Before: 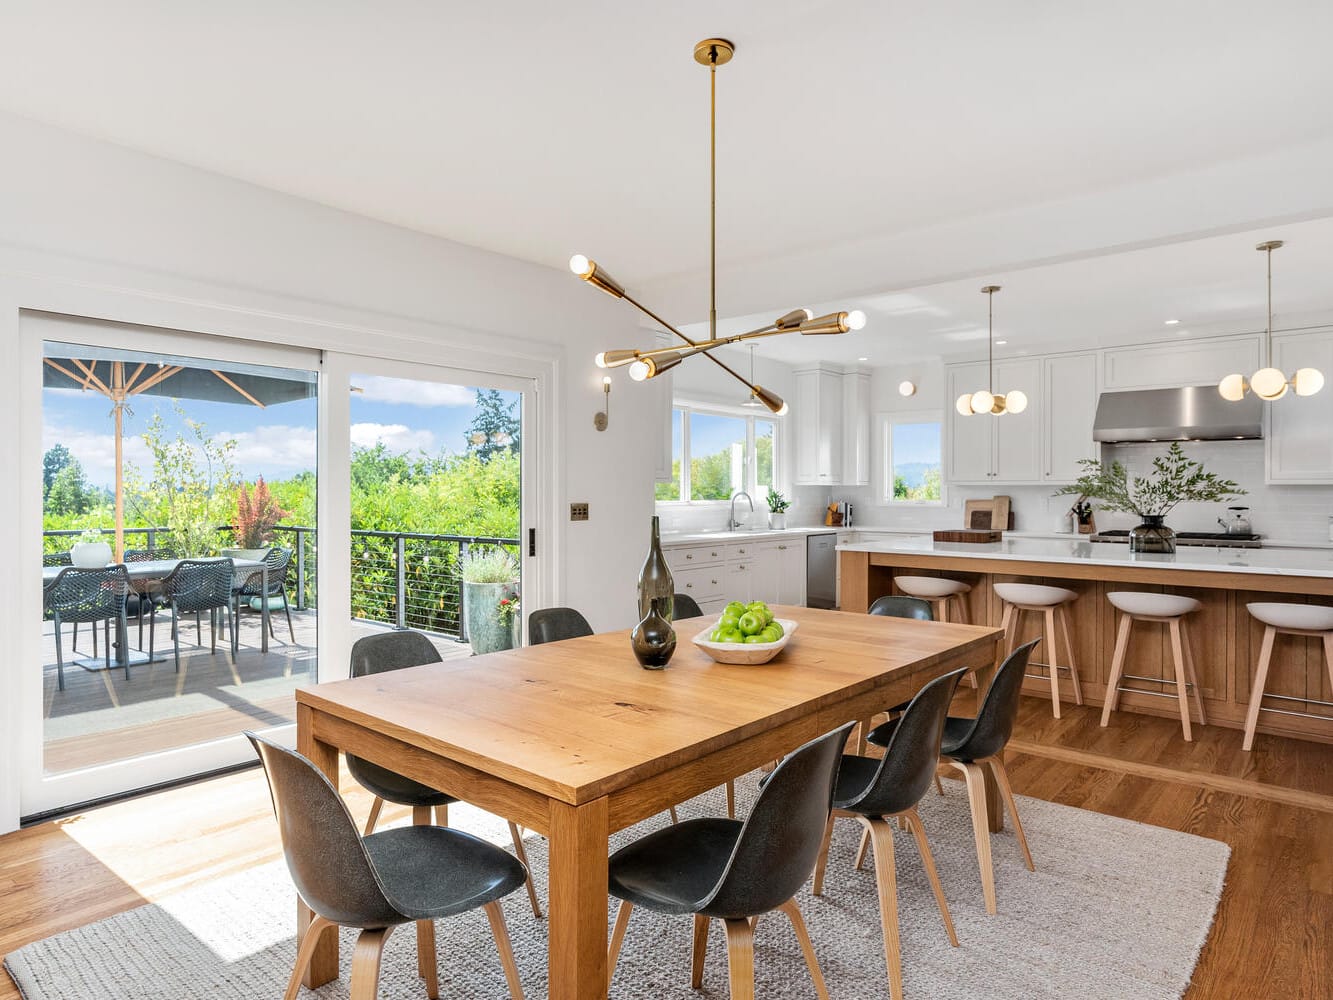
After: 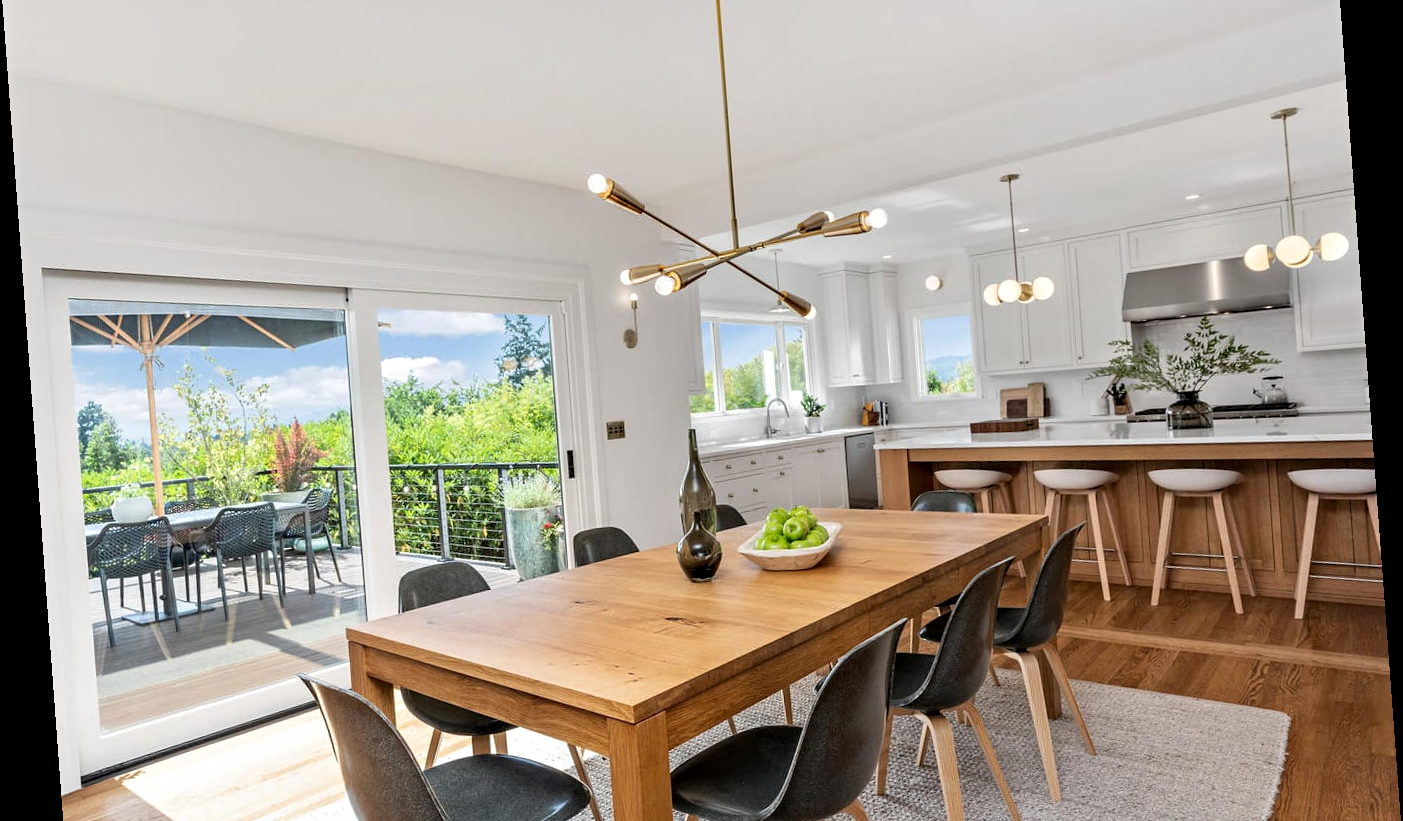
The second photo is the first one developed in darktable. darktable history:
base curve: curves: ch0 [(0, 0) (0.303, 0.277) (1, 1)]
crop and rotate: top 12.5%, bottom 12.5%
contrast equalizer: y [[0.5, 0.504, 0.515, 0.527, 0.535, 0.534], [0.5 ×6], [0.491, 0.387, 0.179, 0.068, 0.068, 0.068], [0 ×5, 0.023], [0 ×6]]
rotate and perspective: rotation -4.25°, automatic cropping off
